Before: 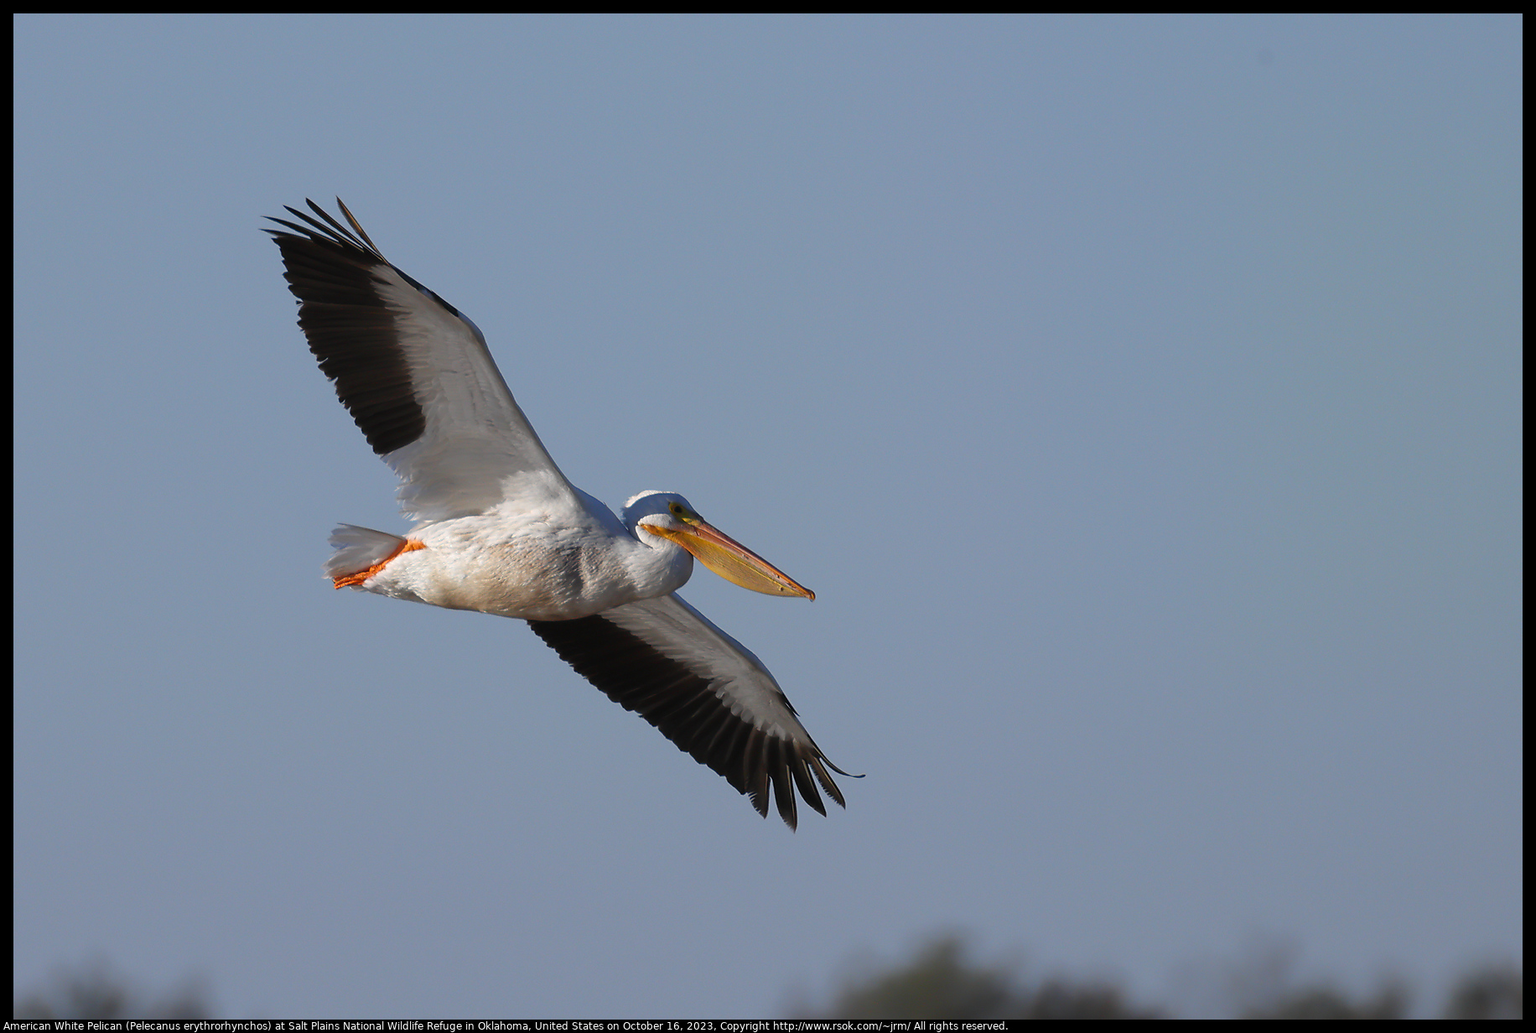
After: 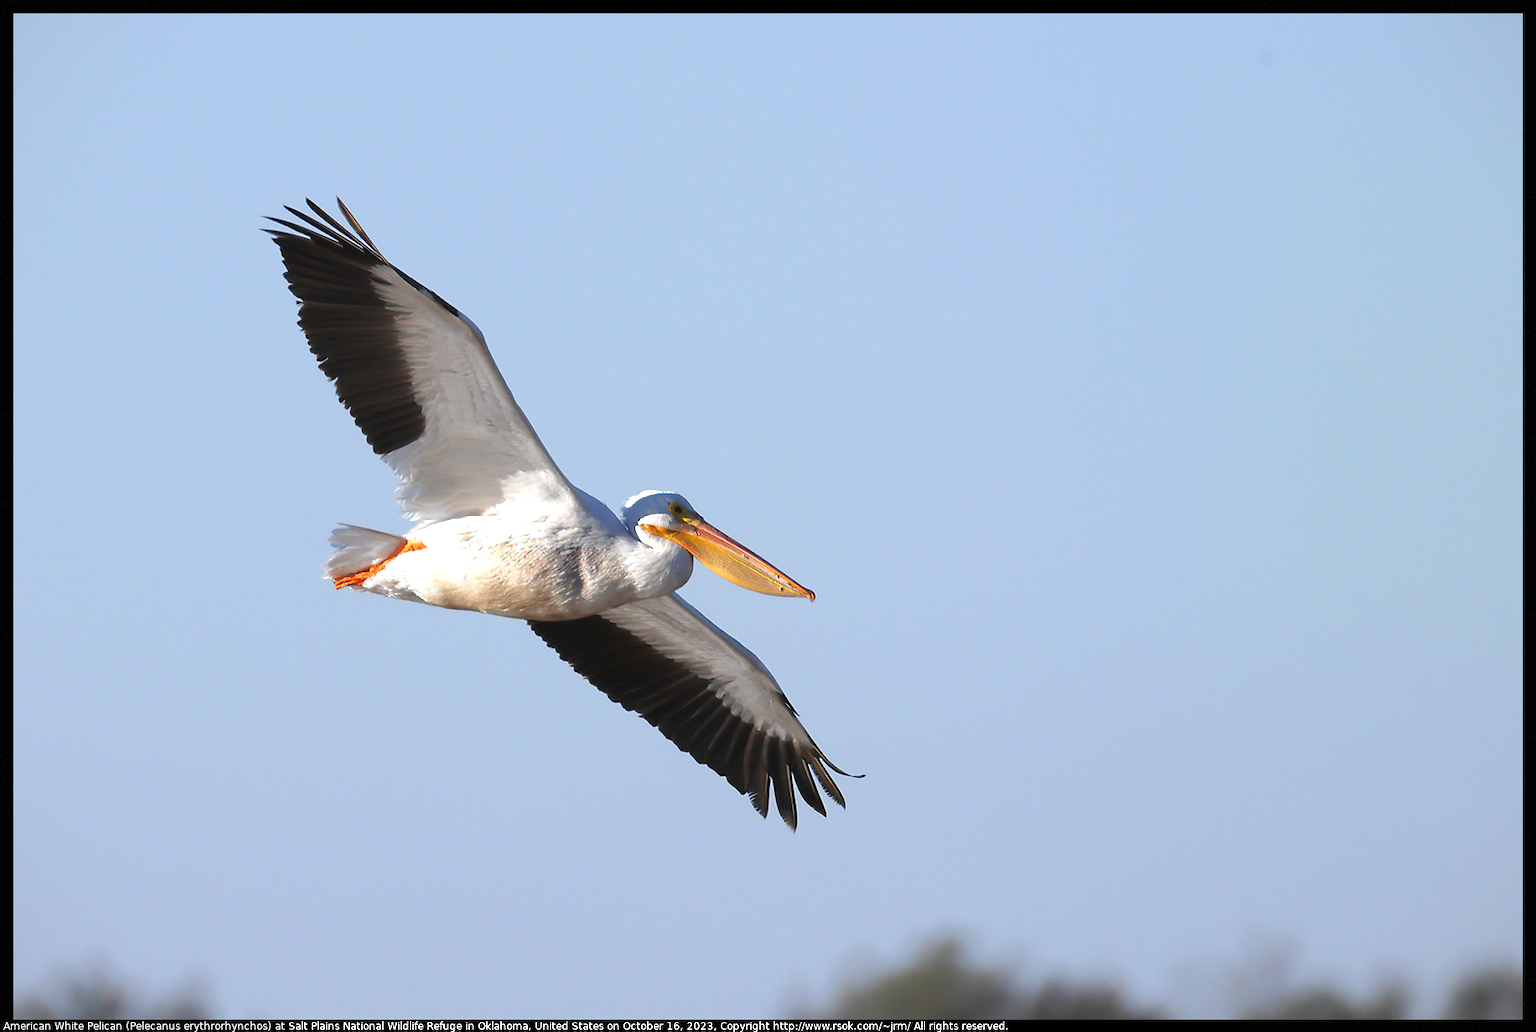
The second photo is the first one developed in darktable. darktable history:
exposure: exposure 1 EV, compensate highlight preservation false
vignetting: fall-off start 97.28%, fall-off radius 79%, brightness -0.462, saturation -0.3, width/height ratio 1.114, dithering 8-bit output, unbound false
